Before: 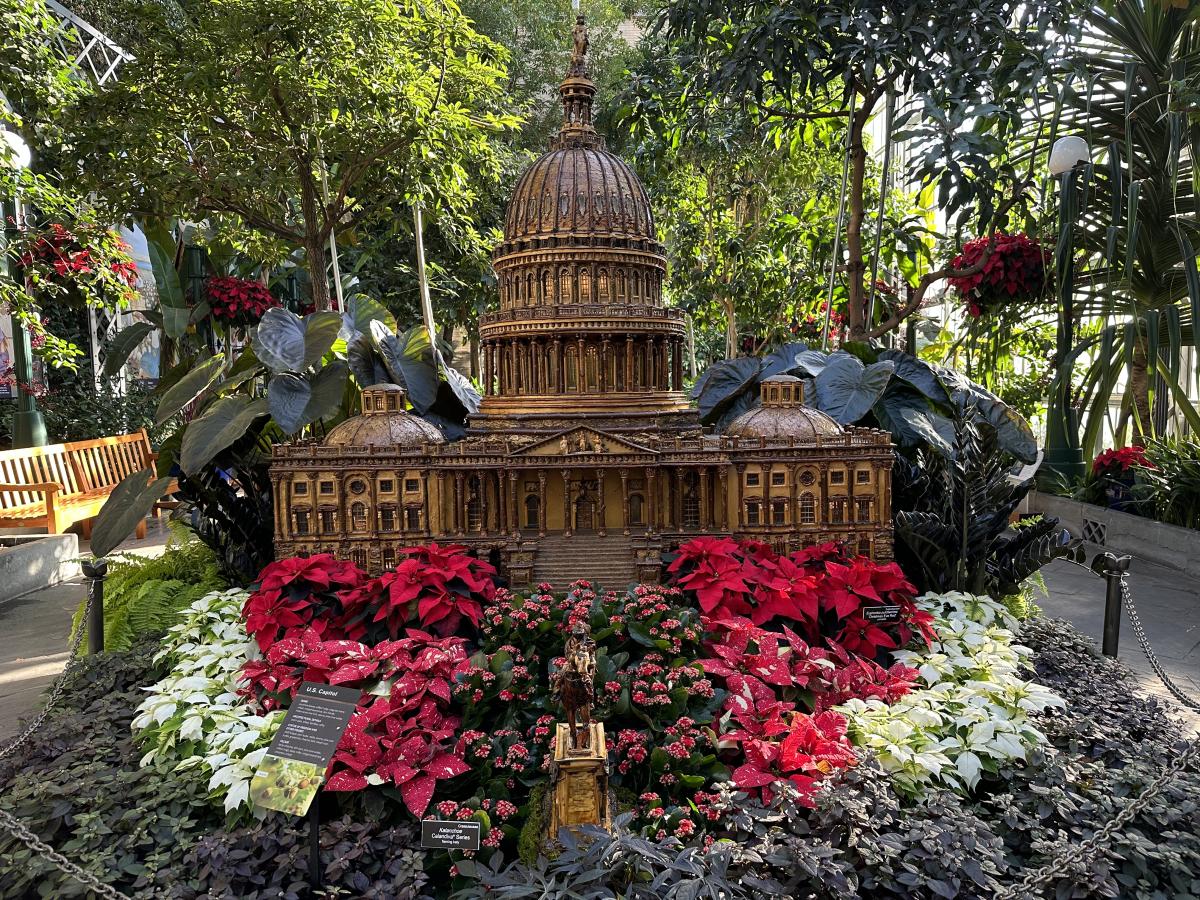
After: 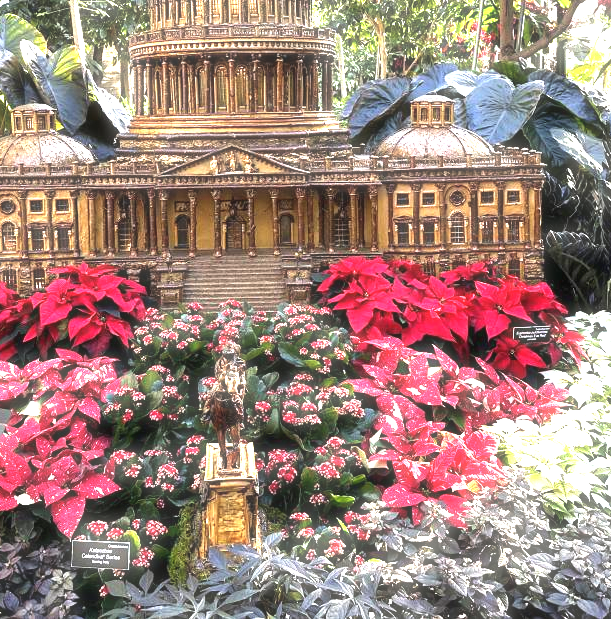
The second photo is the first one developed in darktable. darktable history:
crop and rotate: left 29.237%, top 31.152%, right 19.807%
haze removal: strength -0.1, adaptive false
exposure: black level correction 0, exposure 1.9 EV, compensate highlight preservation false
